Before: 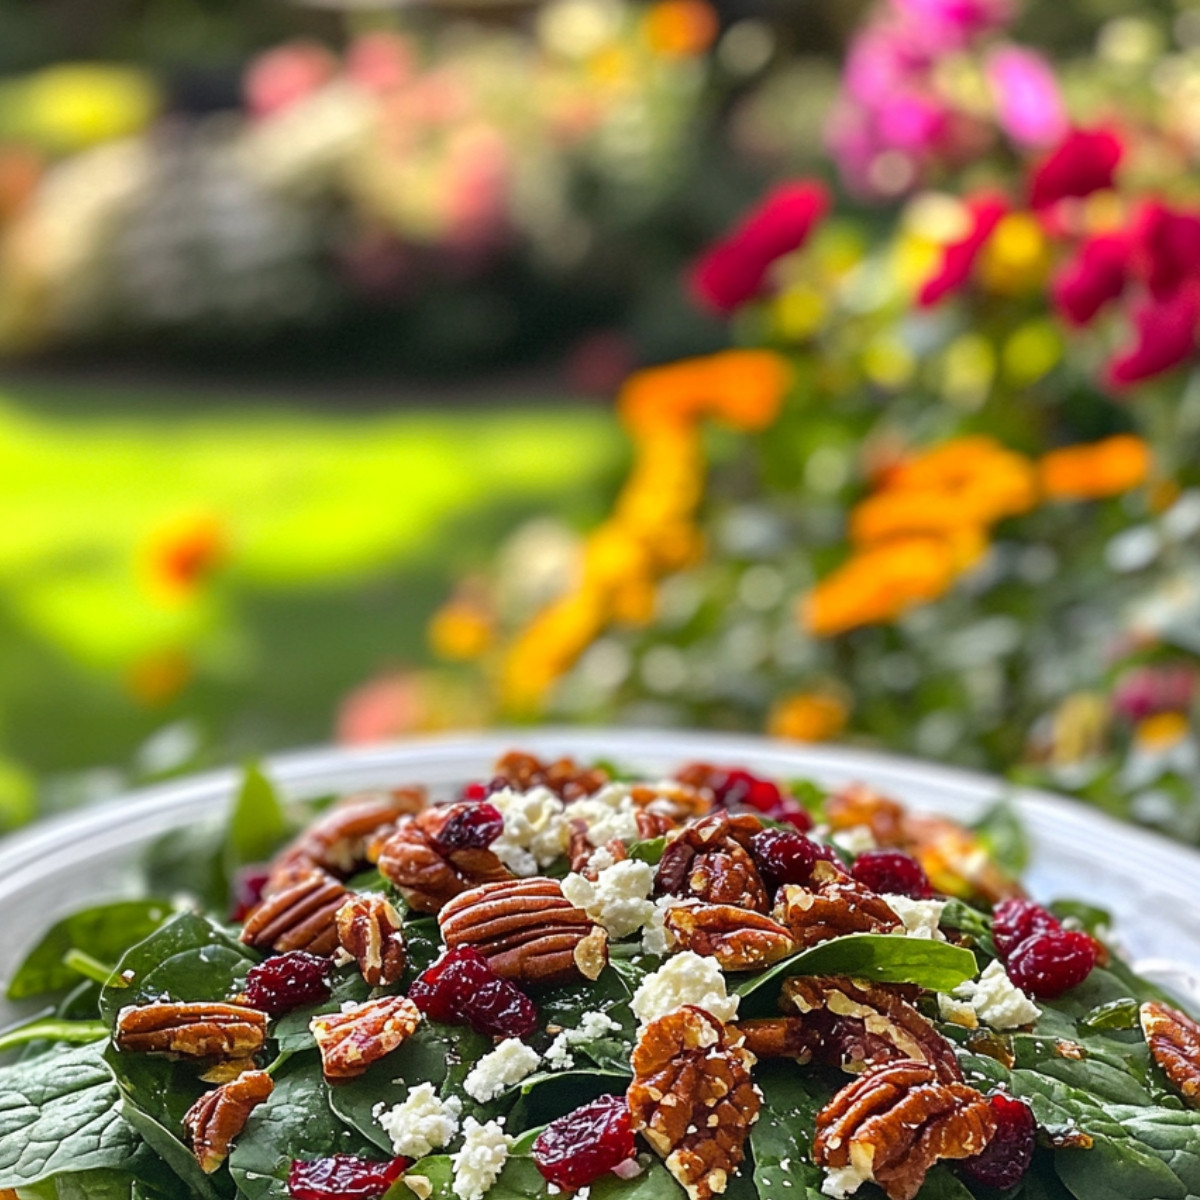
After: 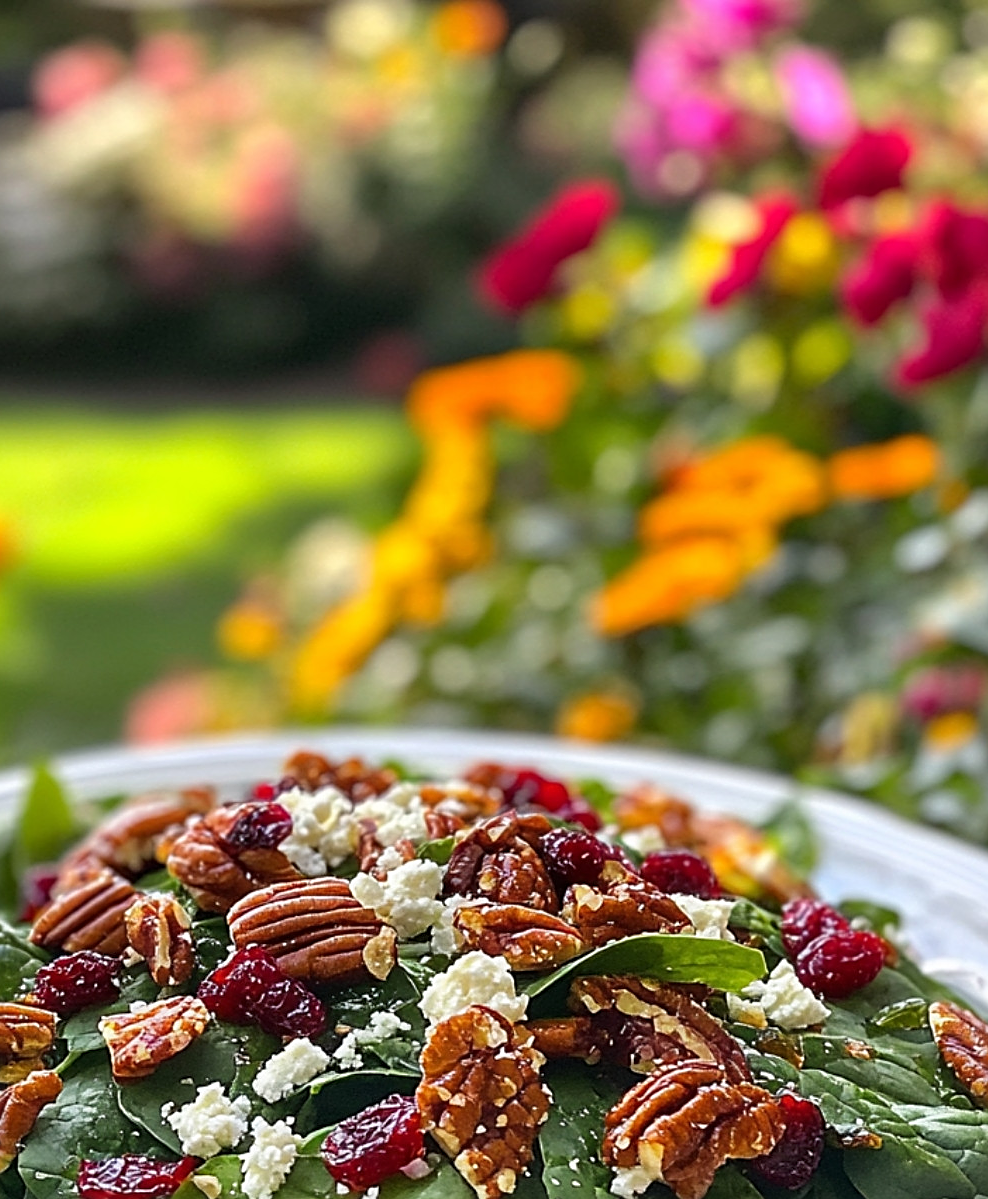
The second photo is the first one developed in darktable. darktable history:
crop: left 17.597%, bottom 0.042%
sharpen: on, module defaults
